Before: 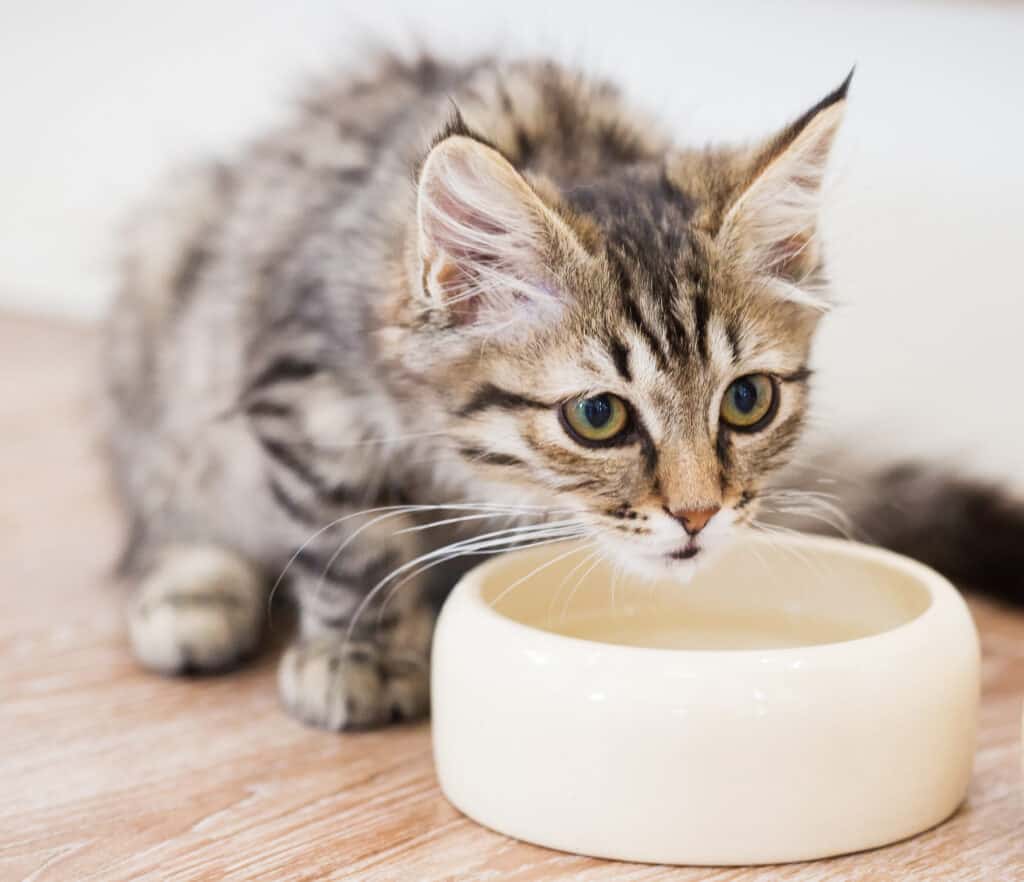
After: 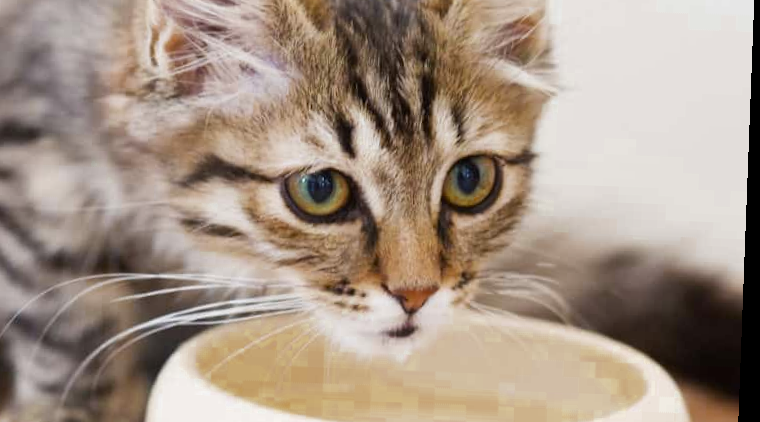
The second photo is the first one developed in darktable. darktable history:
color zones: curves: ch0 [(0.11, 0.396) (0.195, 0.36) (0.25, 0.5) (0.303, 0.412) (0.357, 0.544) (0.75, 0.5) (0.967, 0.328)]; ch1 [(0, 0.468) (0.112, 0.512) (0.202, 0.6) (0.25, 0.5) (0.307, 0.352) (0.357, 0.544) (0.75, 0.5) (0.963, 0.524)]
rotate and perspective: rotation 2.17°, automatic cropping off
crop and rotate: left 27.938%, top 27.046%, bottom 27.046%
